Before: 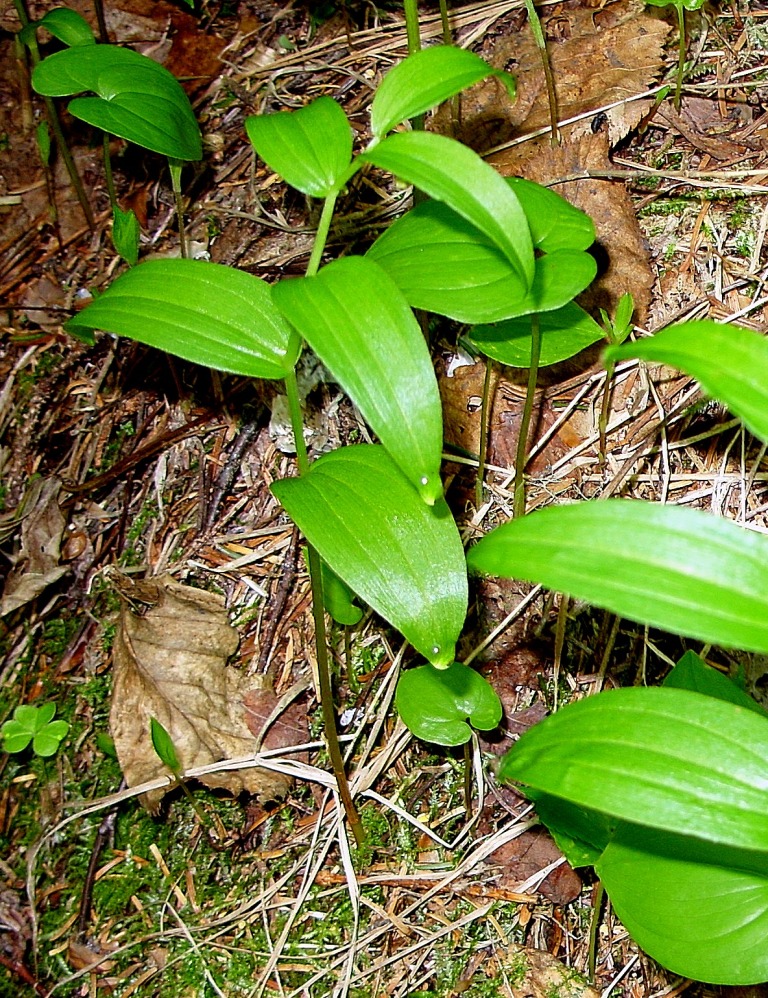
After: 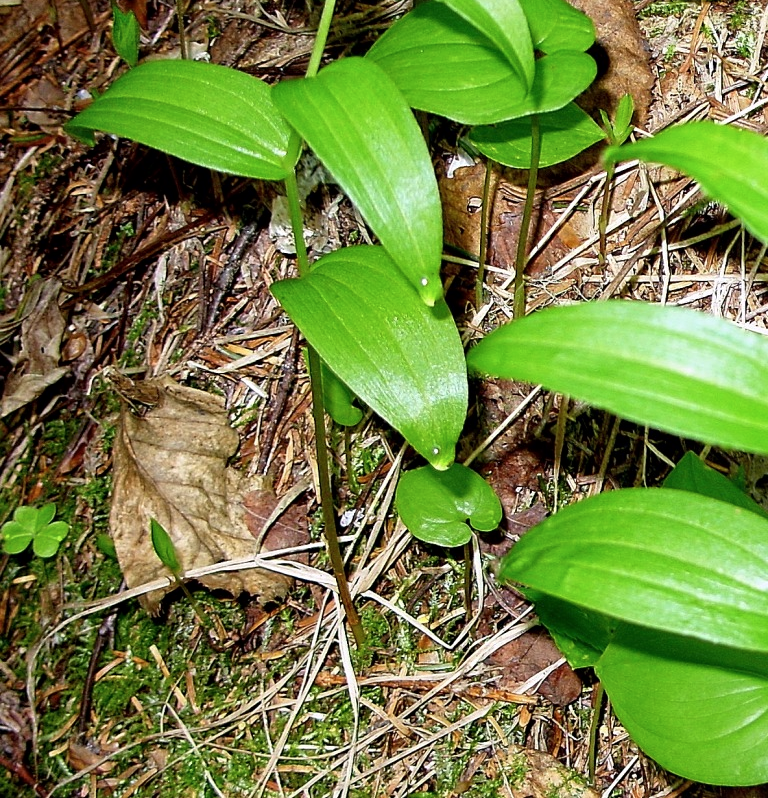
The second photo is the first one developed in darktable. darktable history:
local contrast: mode bilateral grid, contrast 20, coarseness 50, detail 120%, midtone range 0.2
crop and rotate: top 19.998%
color zones: curves: ch0 [(0, 0.613) (0.01, 0.613) (0.245, 0.448) (0.498, 0.529) (0.642, 0.665) (0.879, 0.777) (0.99, 0.613)]; ch1 [(0, 0) (0.143, 0) (0.286, 0) (0.429, 0) (0.571, 0) (0.714, 0) (0.857, 0)], mix -93.41%
